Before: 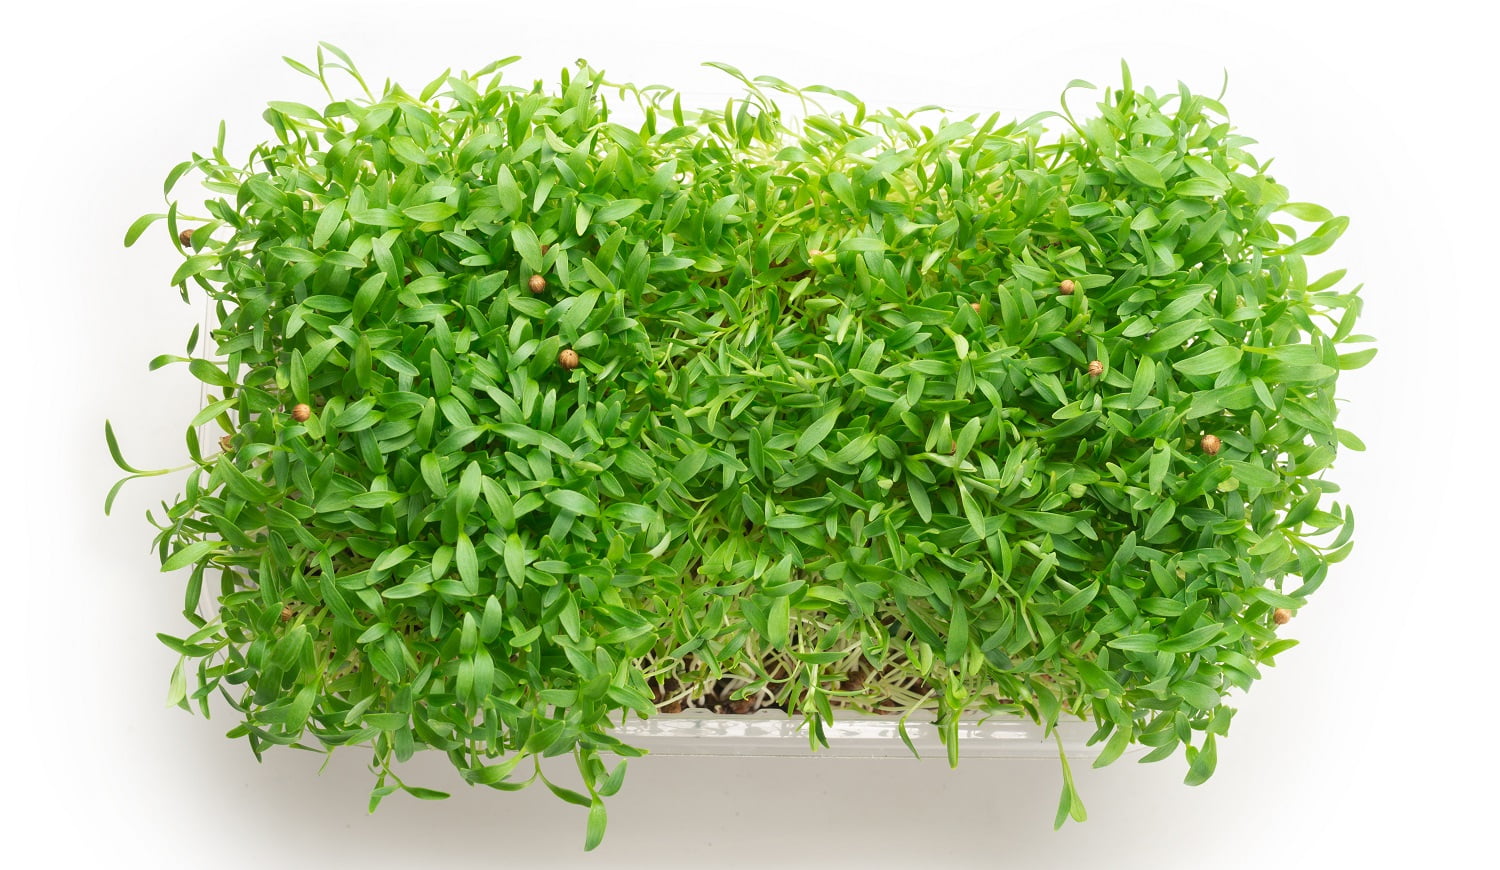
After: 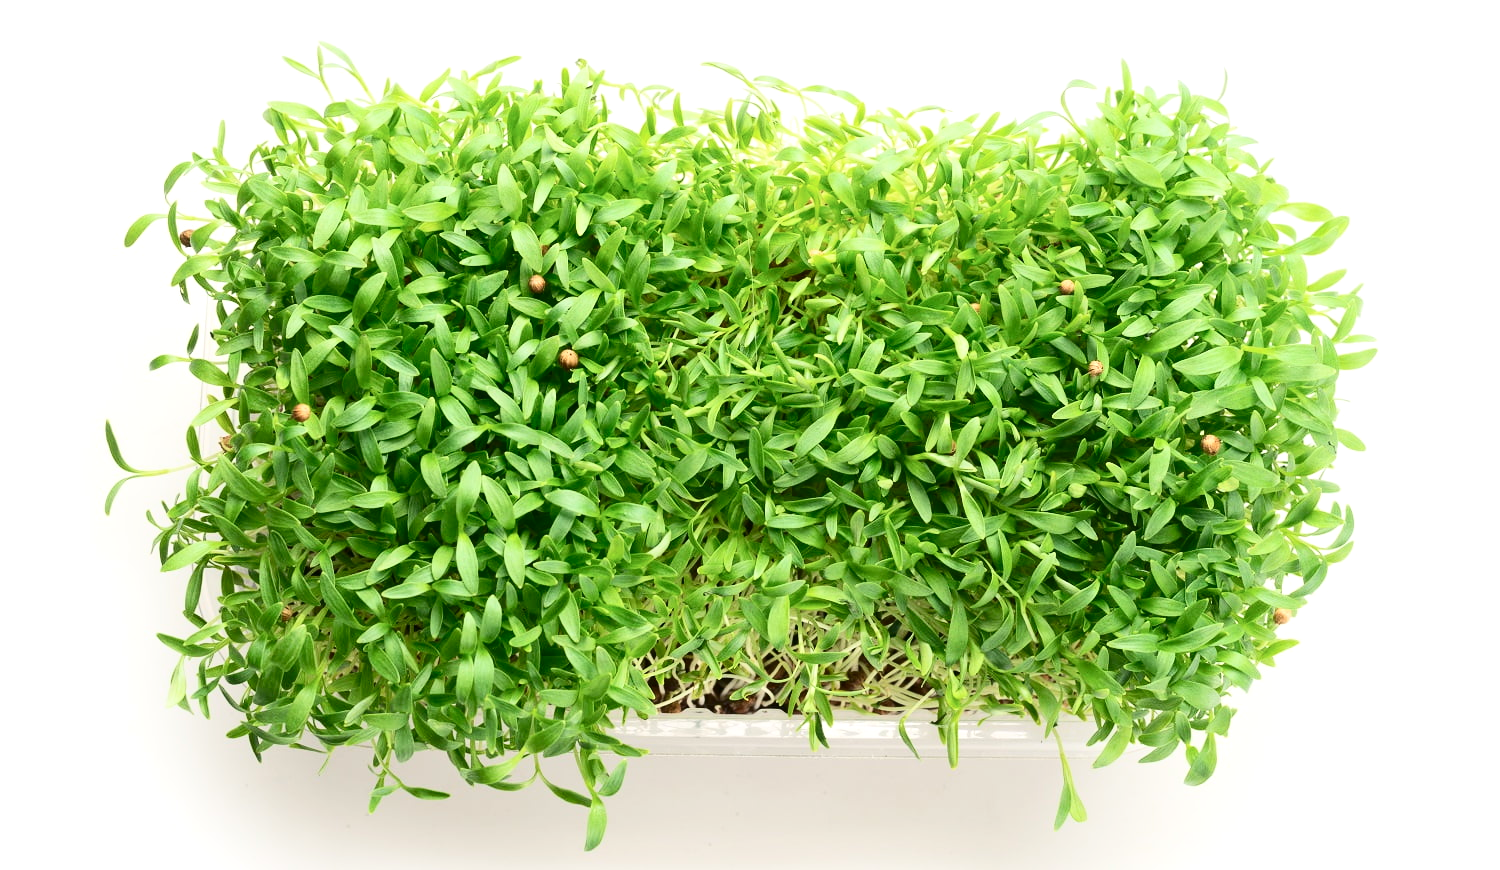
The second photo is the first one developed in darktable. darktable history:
exposure: exposure 0.2 EV, compensate highlight preservation false
contrast brightness saturation: contrast 0.28
